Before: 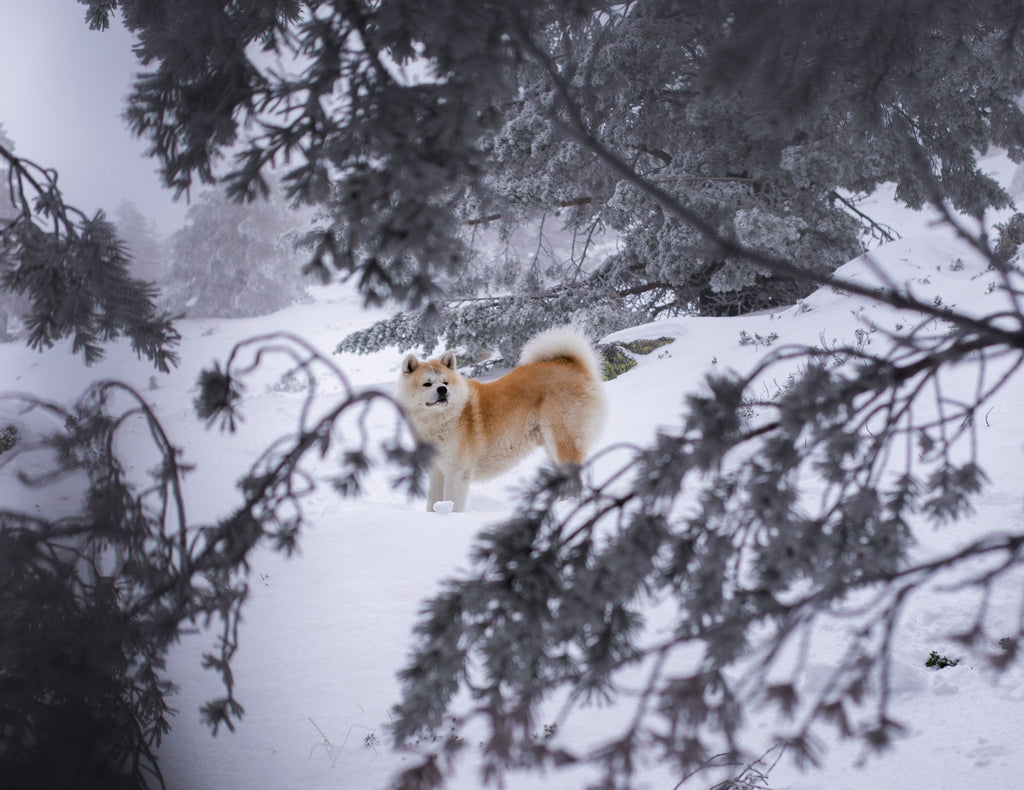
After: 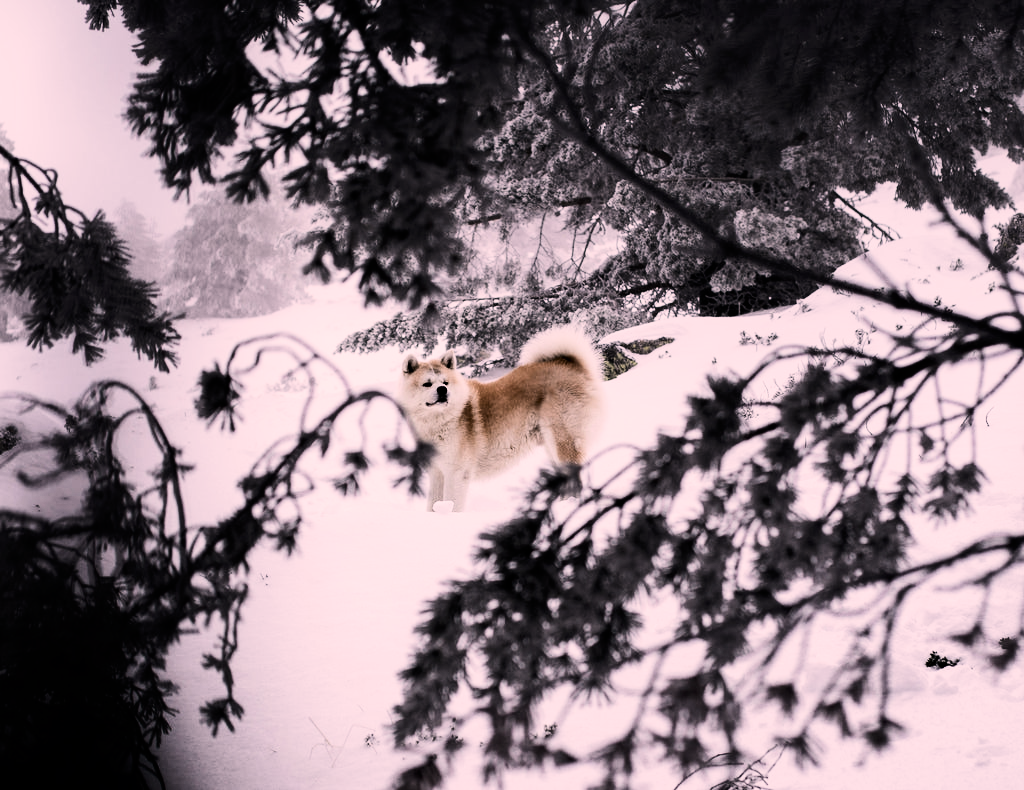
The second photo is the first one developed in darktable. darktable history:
color correction: highlights a* 12.23, highlights b* 5.41
contrast brightness saturation: contrast 0.25, saturation -0.31
filmic rgb: black relative exposure -5 EV, white relative exposure 3.5 EV, hardness 3.19, contrast 1.5, highlights saturation mix -50%
